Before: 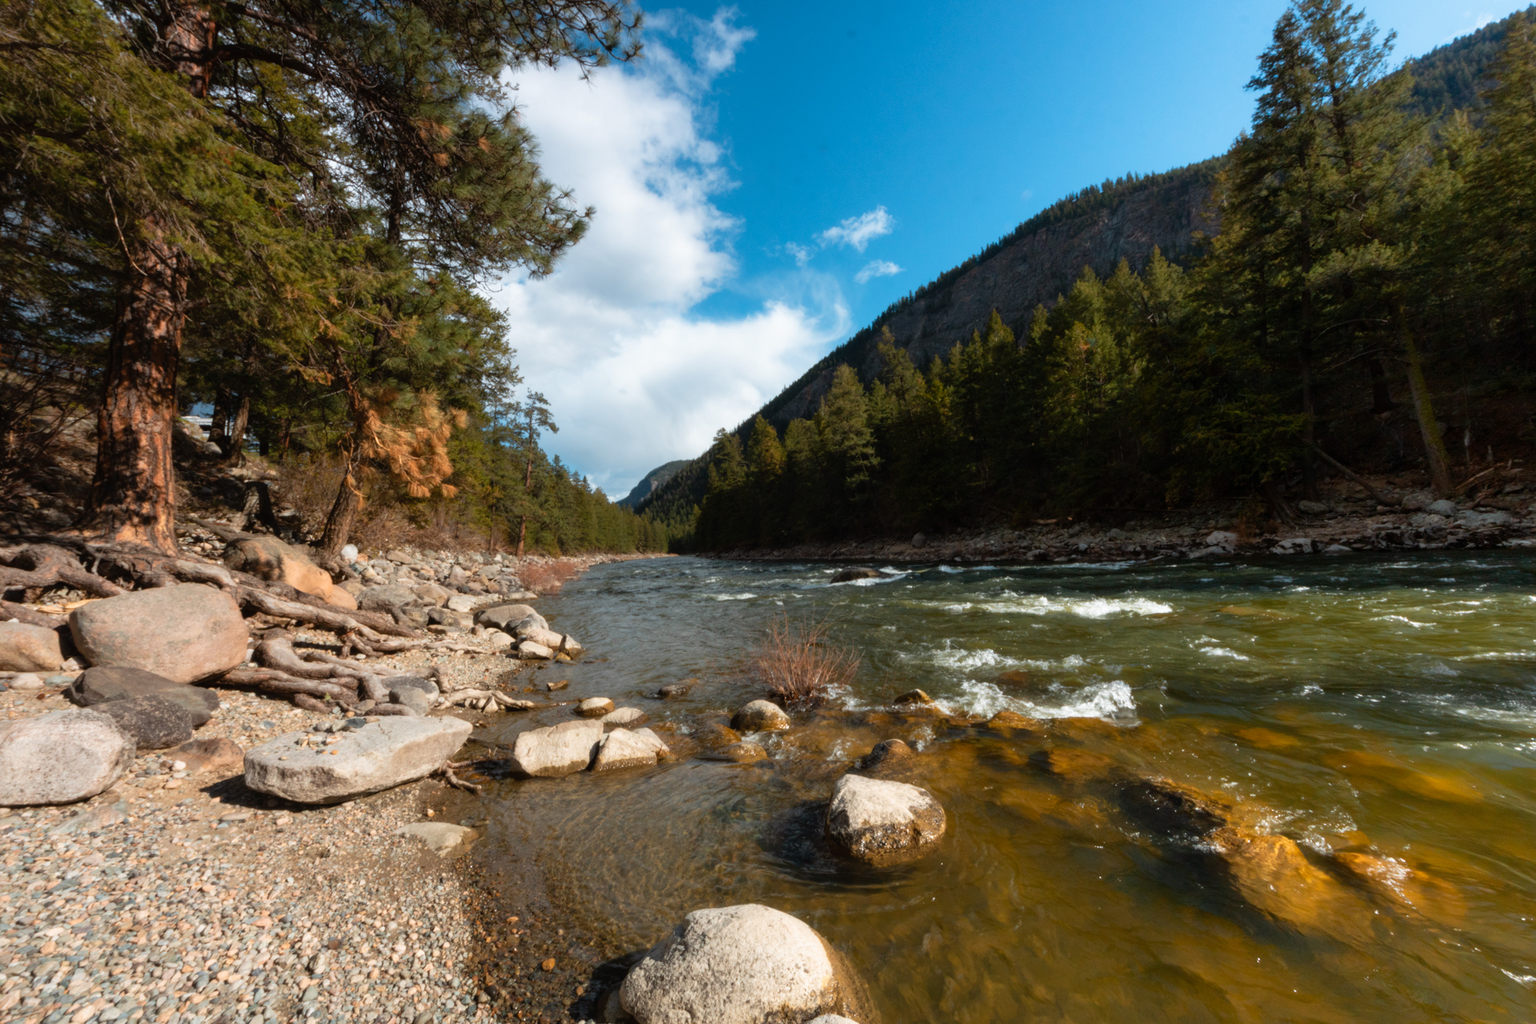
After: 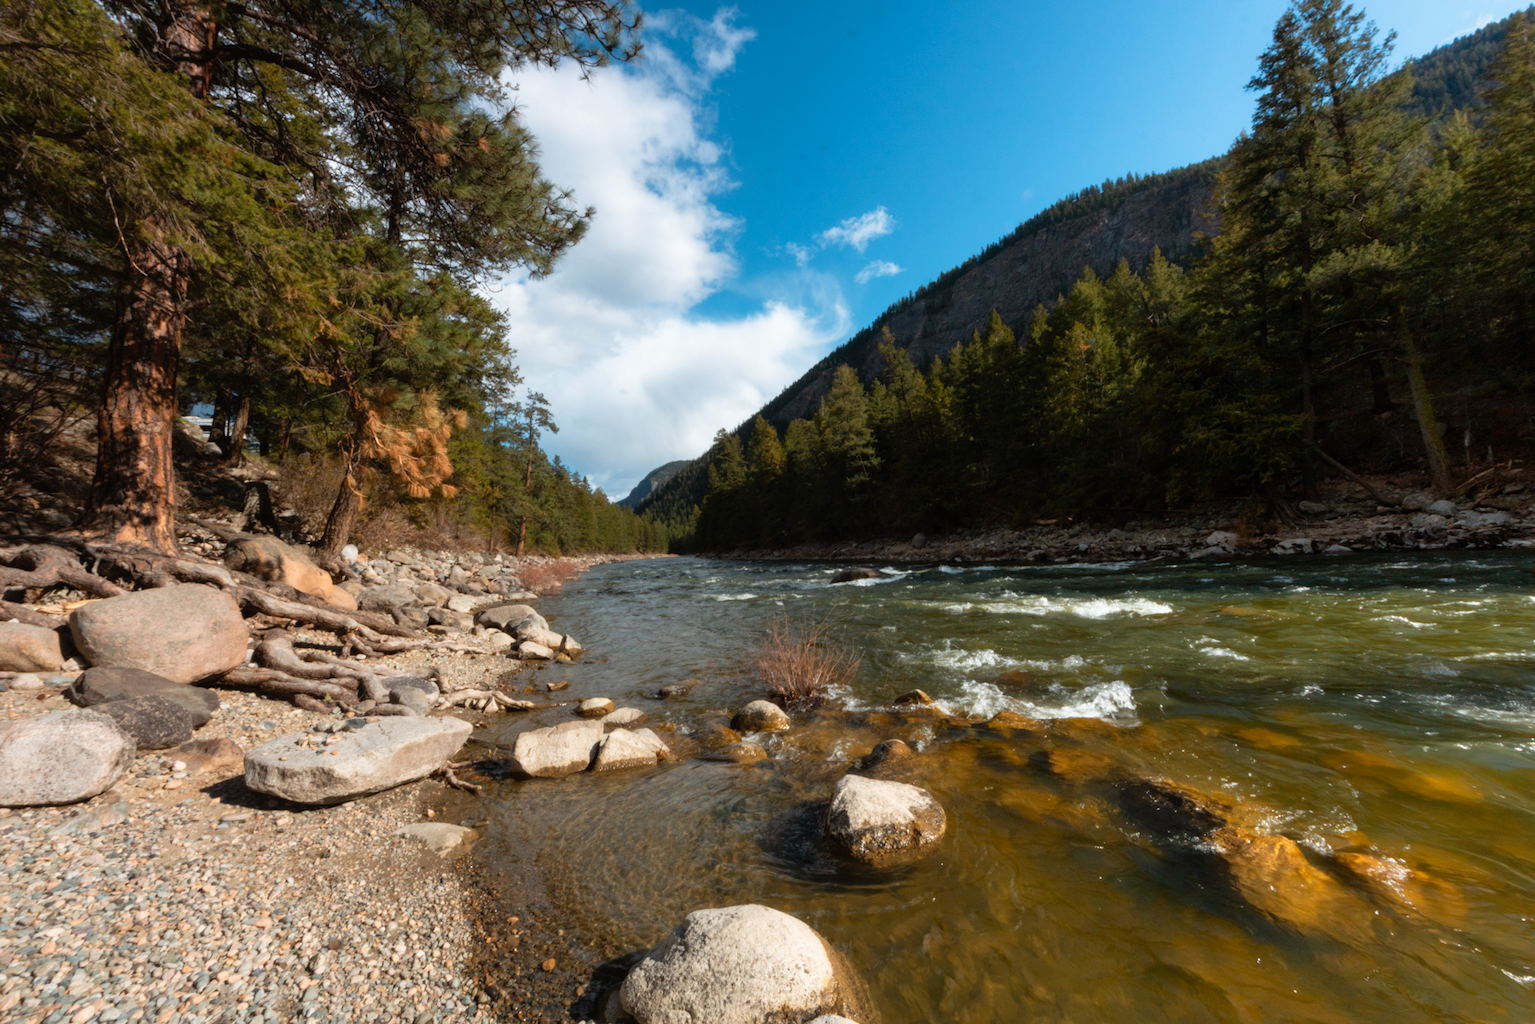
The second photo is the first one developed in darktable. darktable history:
local contrast: mode bilateral grid, contrast 15, coarseness 35, detail 104%, midtone range 0.2
